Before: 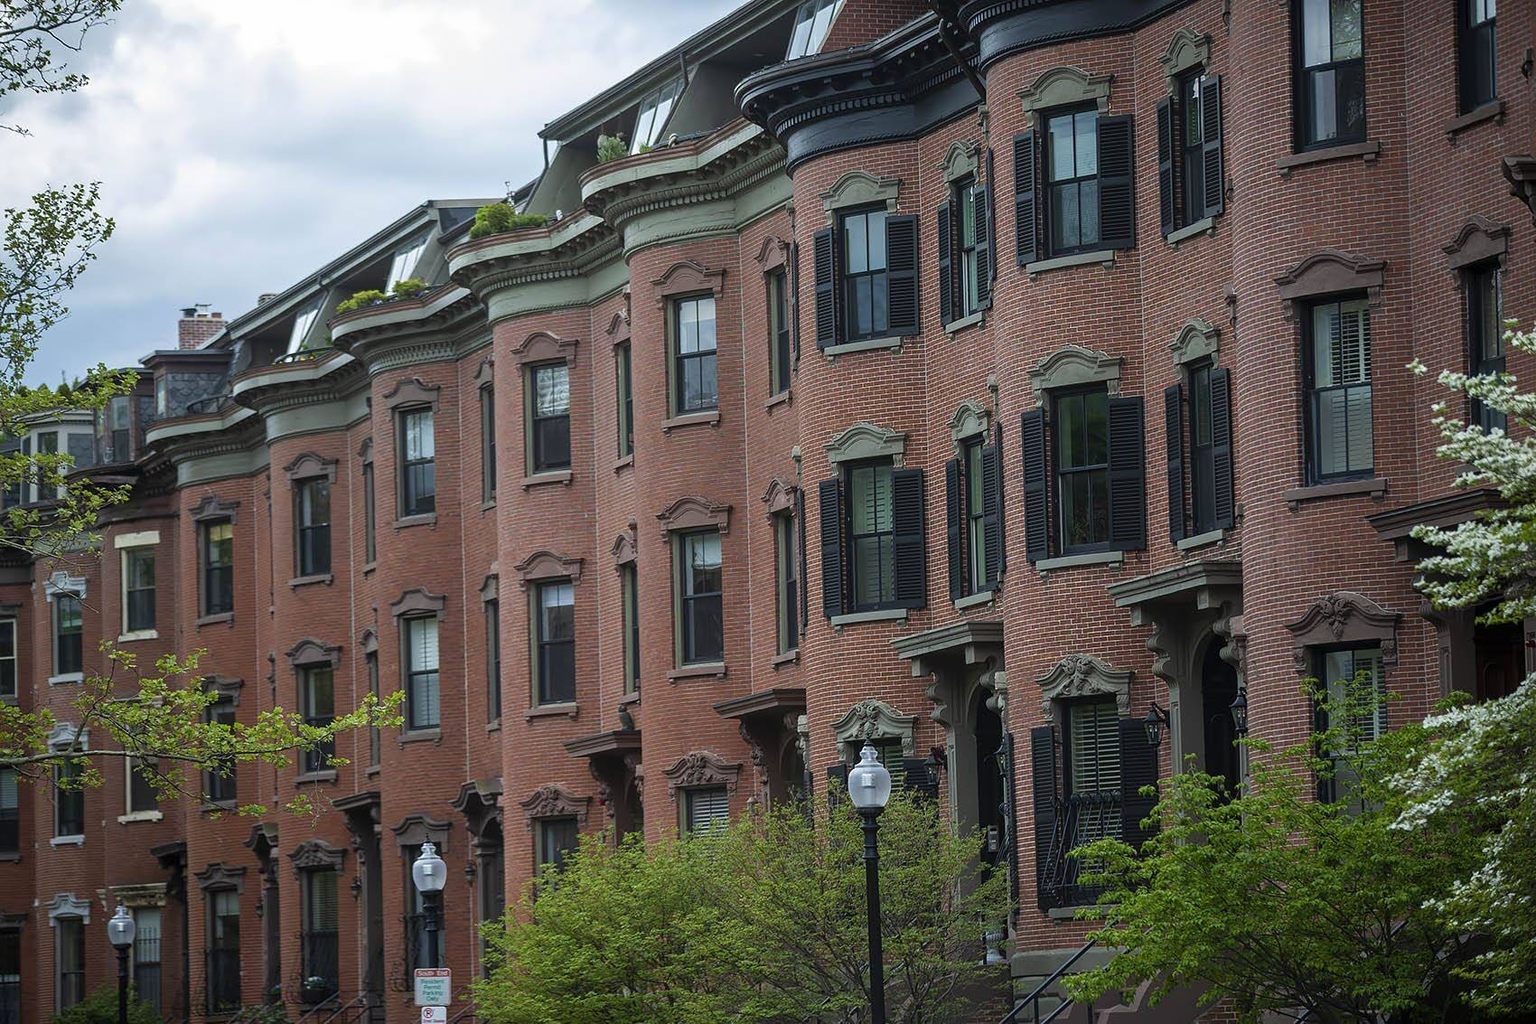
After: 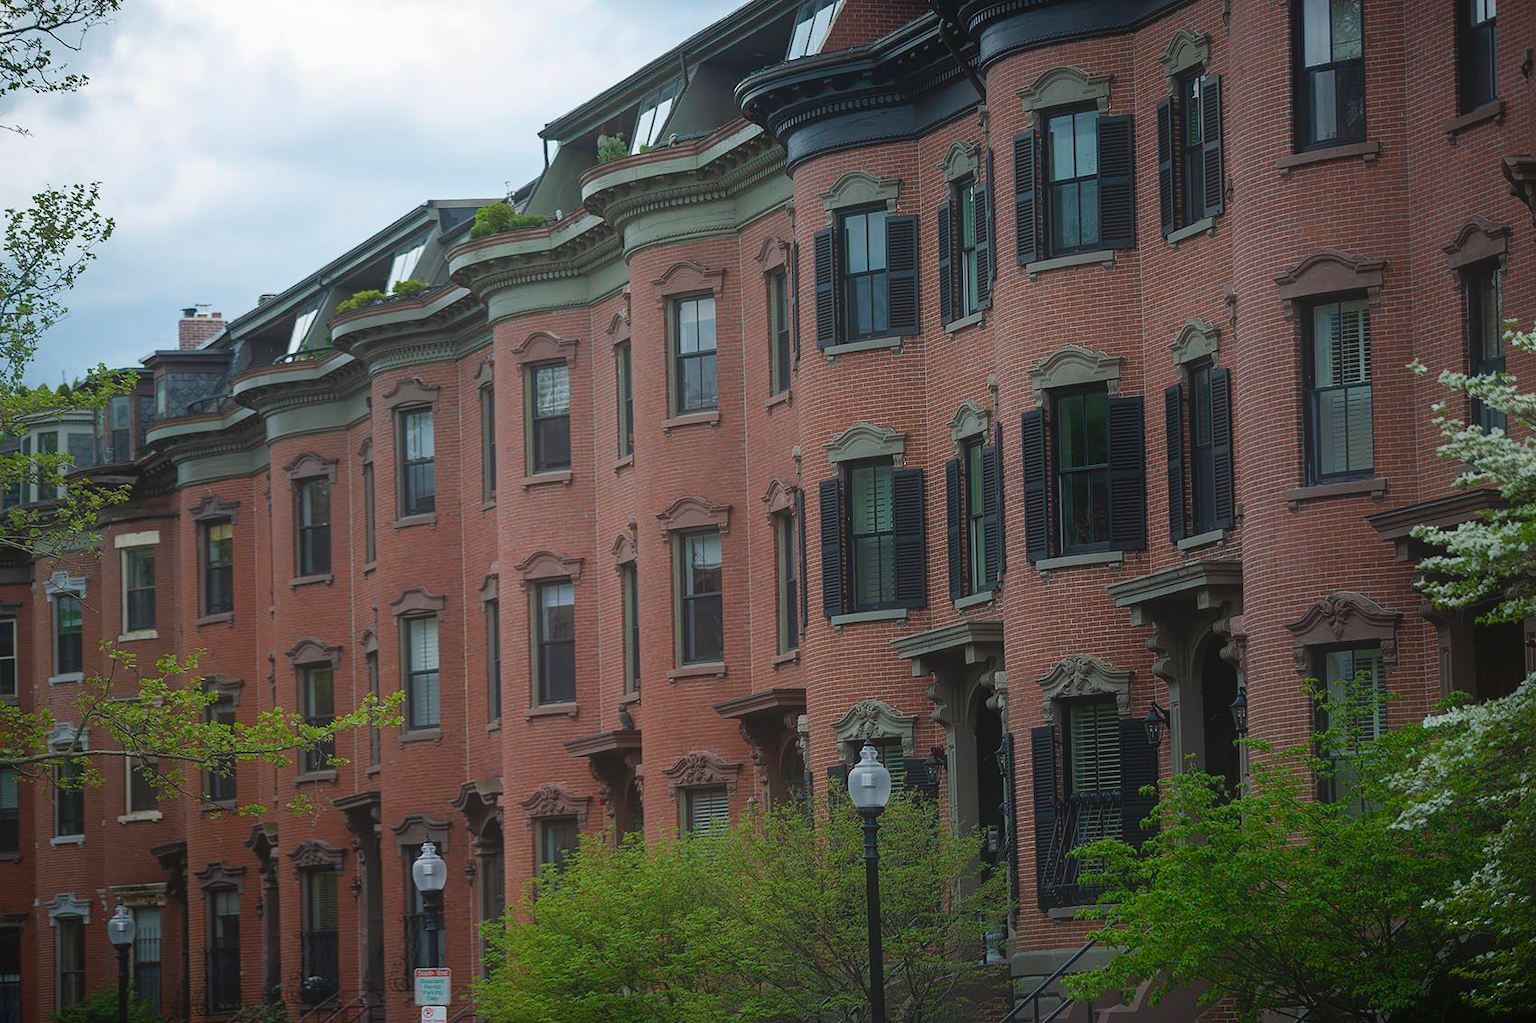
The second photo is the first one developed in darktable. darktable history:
contrast equalizer: octaves 7, y [[0.6 ×6], [0.55 ×6], [0 ×6], [0 ×6], [0 ×6]], mix -0.988
